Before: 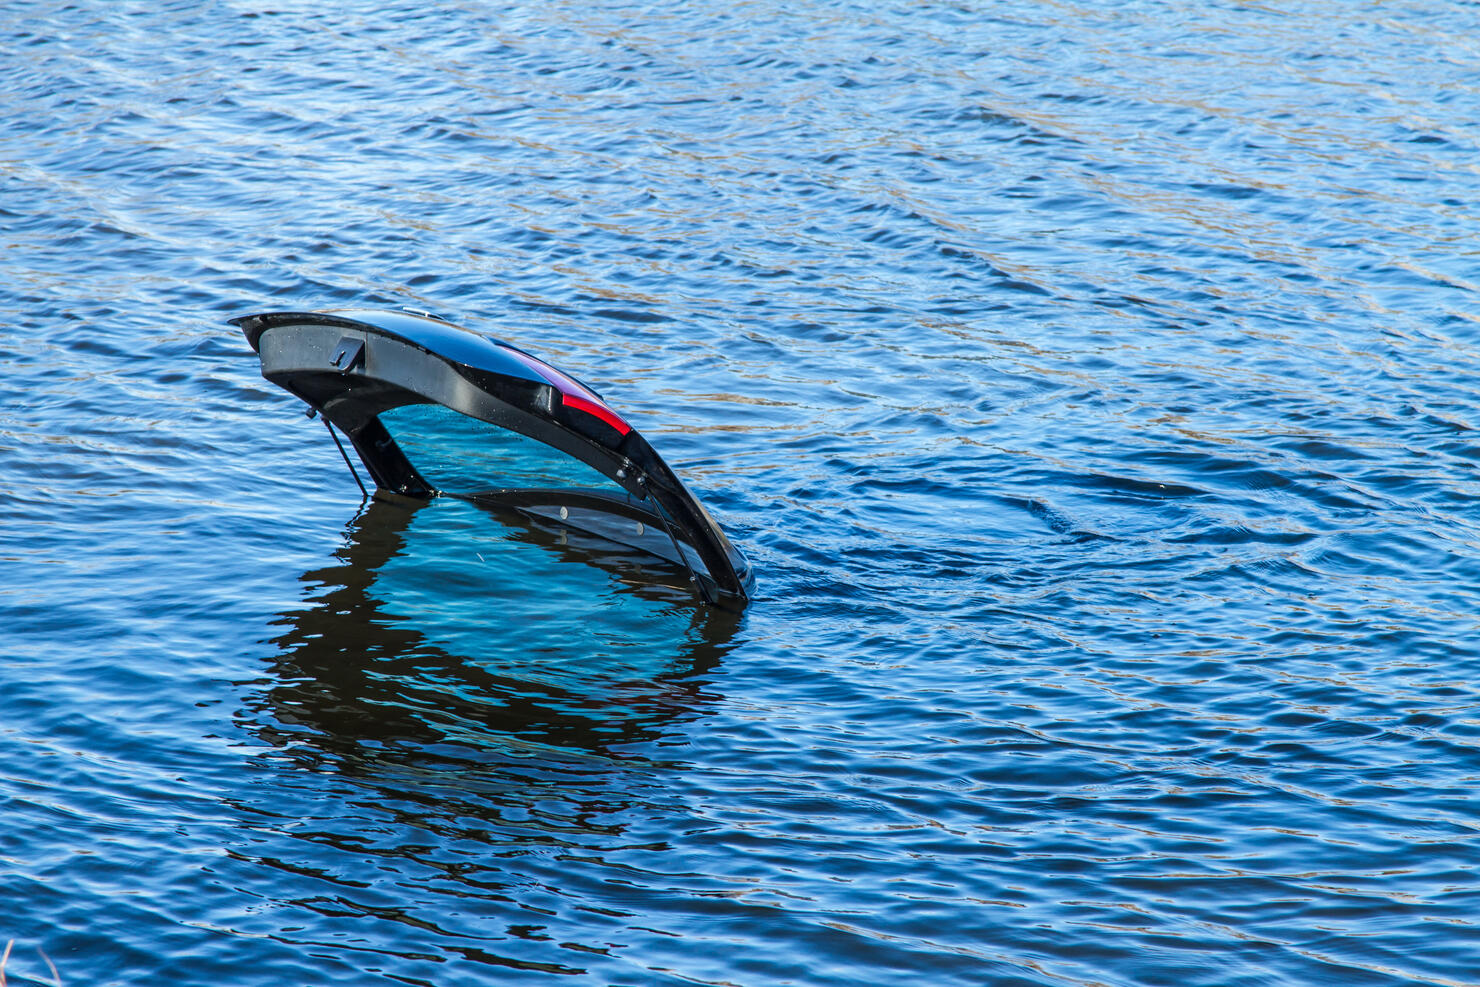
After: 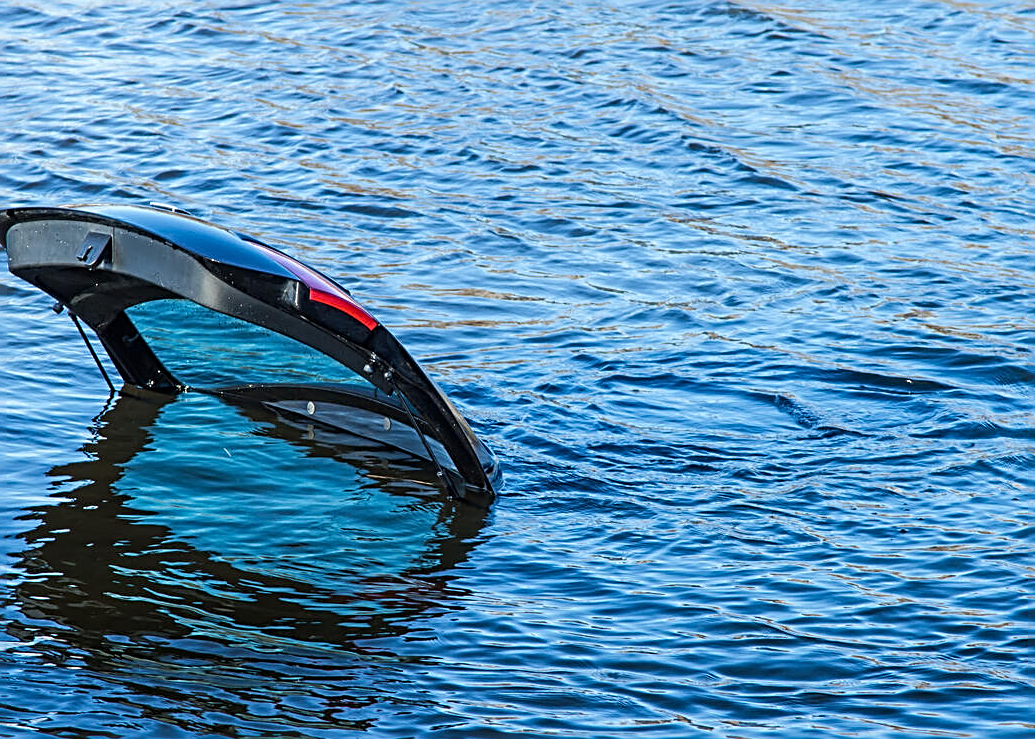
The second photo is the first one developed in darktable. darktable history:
sharpen: radius 2.551, amount 0.639
crop and rotate: left 17.105%, top 10.684%, right 12.907%, bottom 14.44%
